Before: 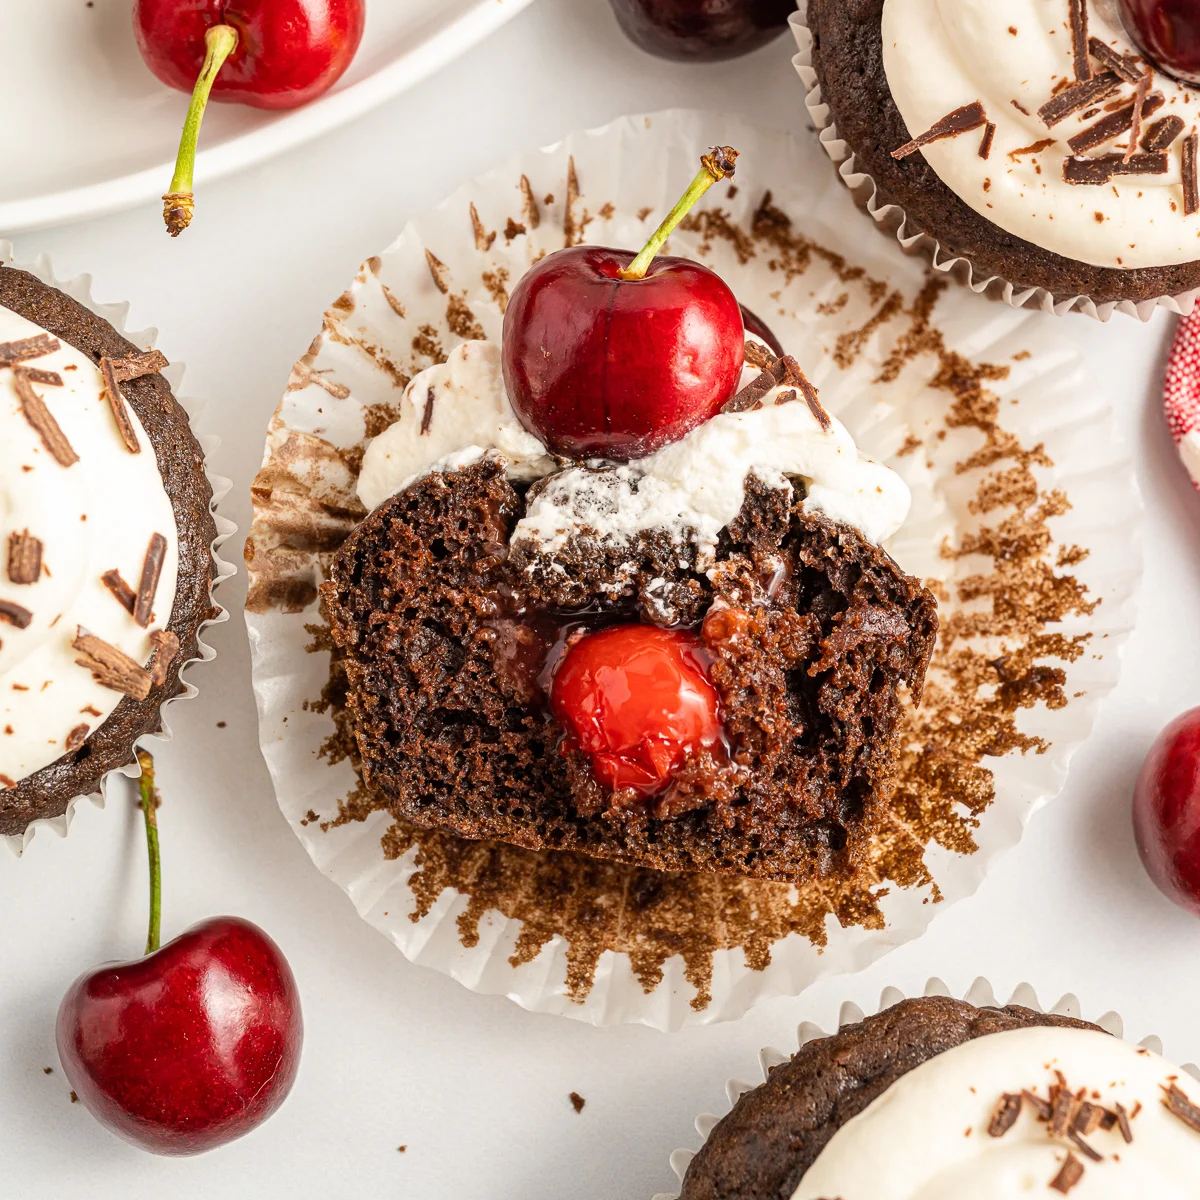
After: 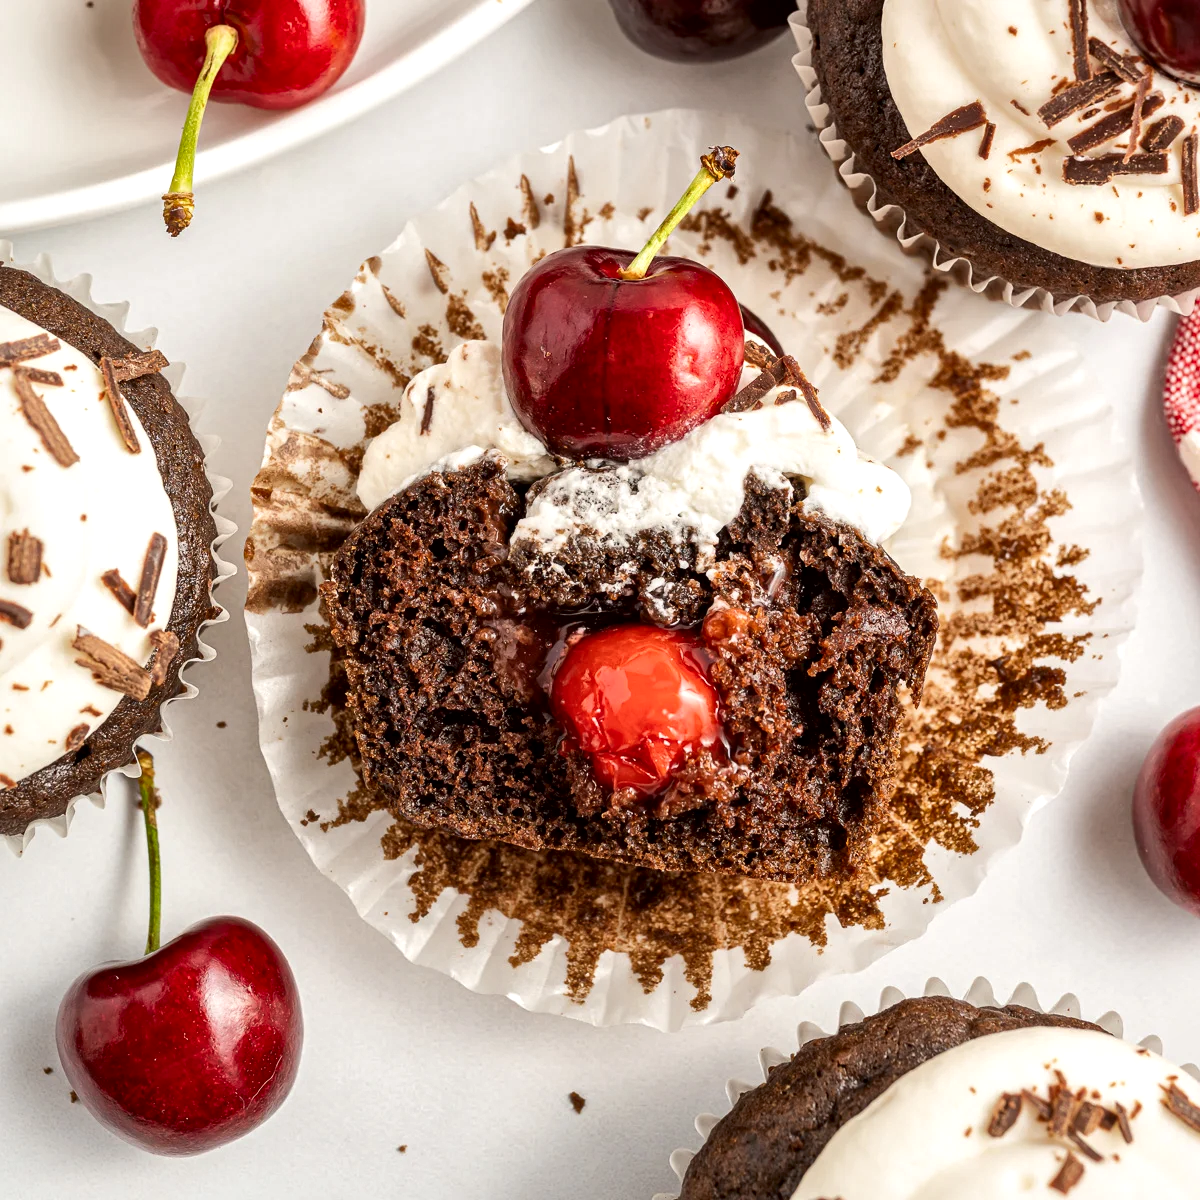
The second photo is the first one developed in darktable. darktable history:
tone curve: curves: ch0 [(0, 0) (0.003, 0.003) (0.011, 0.01) (0.025, 0.023) (0.044, 0.042) (0.069, 0.065) (0.1, 0.094) (0.136, 0.128) (0.177, 0.167) (0.224, 0.211) (0.277, 0.261) (0.335, 0.315) (0.399, 0.375) (0.468, 0.441) (0.543, 0.543) (0.623, 0.623) (0.709, 0.709) (0.801, 0.801) (0.898, 0.898) (1, 1)], color space Lab, independent channels, preserve colors none
local contrast: mode bilateral grid, contrast 20, coarseness 51, detail 173%, midtone range 0.2
